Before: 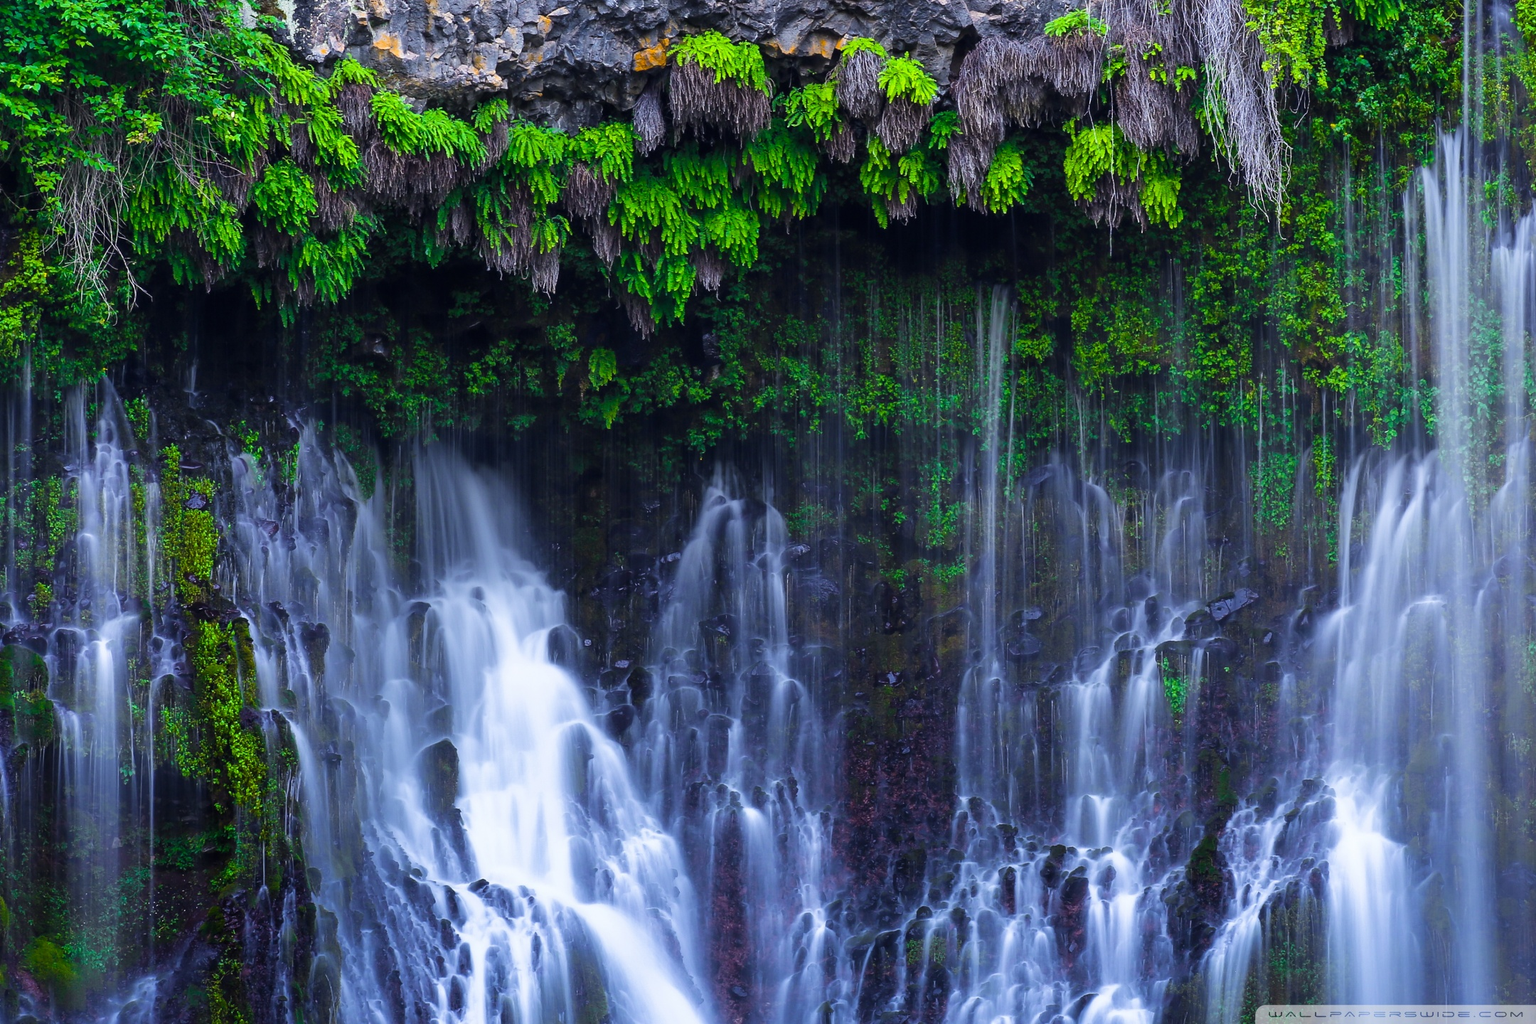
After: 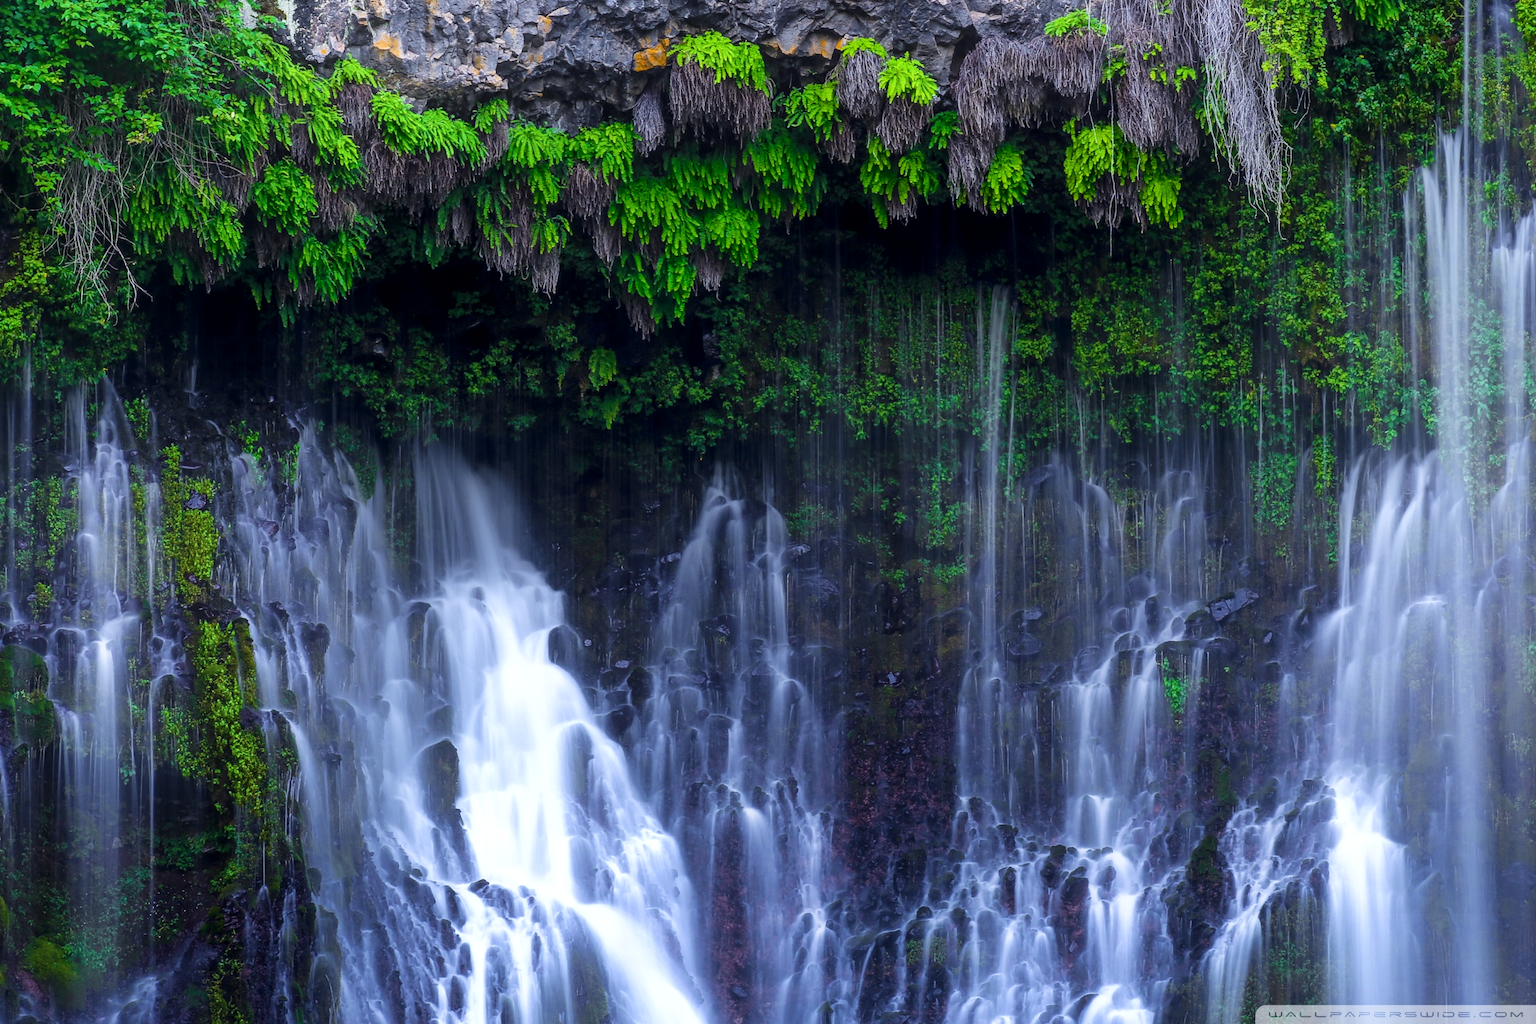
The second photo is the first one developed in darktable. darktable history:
contrast equalizer: y [[0.6 ×6], [0.55 ×6], [0 ×6], [0 ×6], [0 ×6]], mix -0.993
local contrast: detail 160%
